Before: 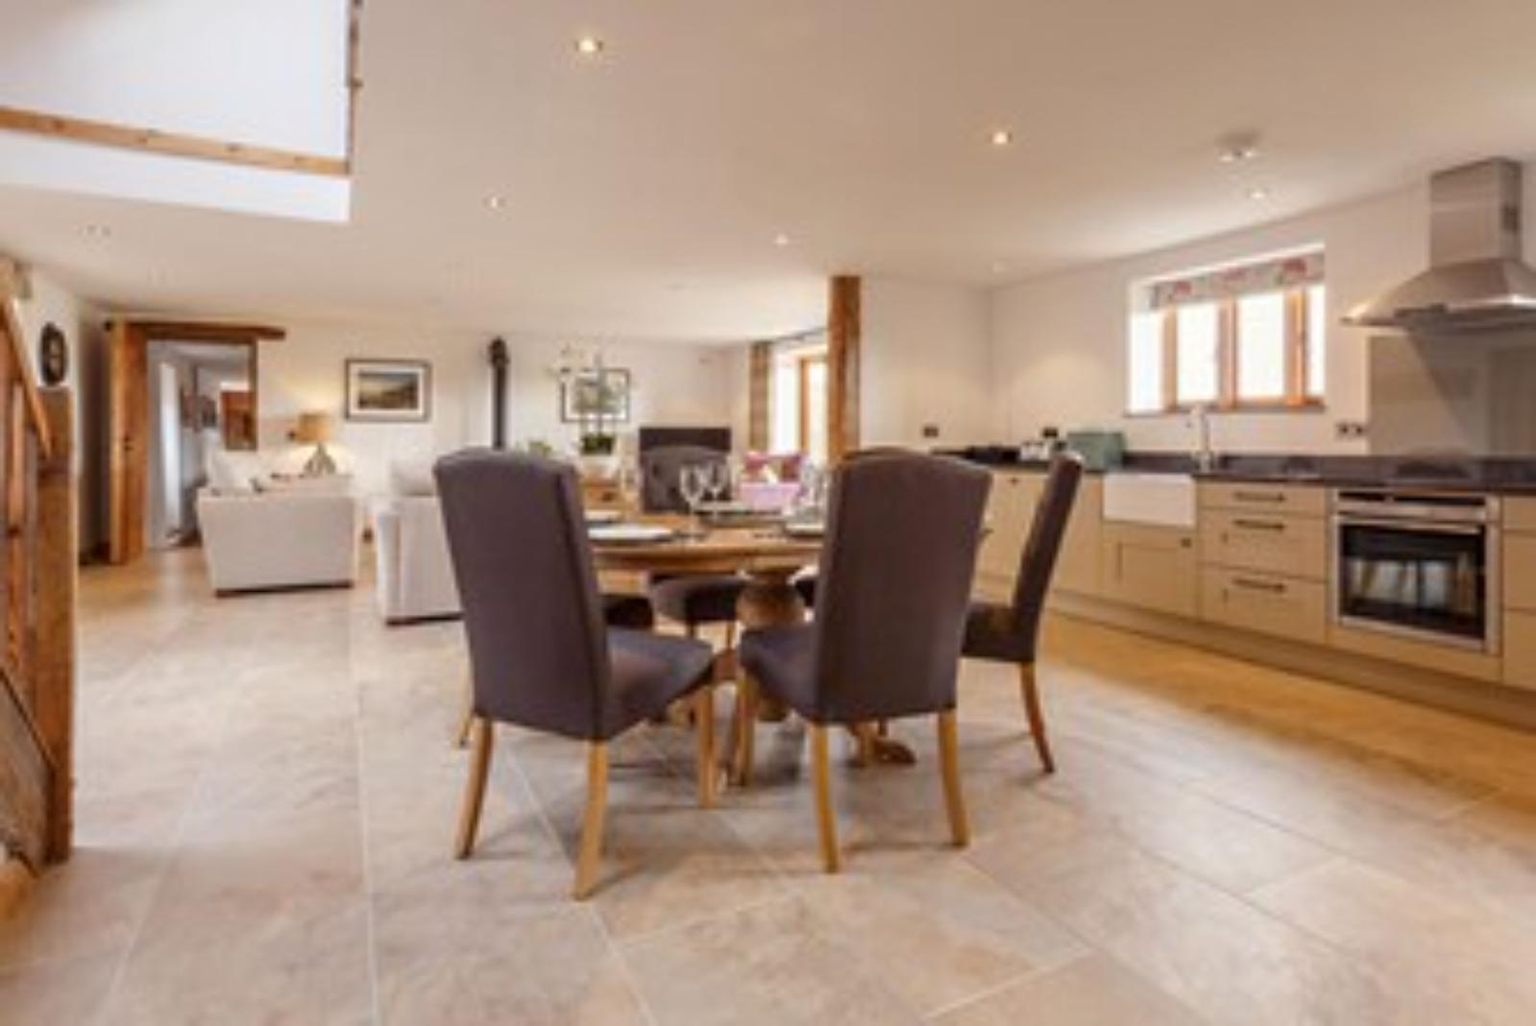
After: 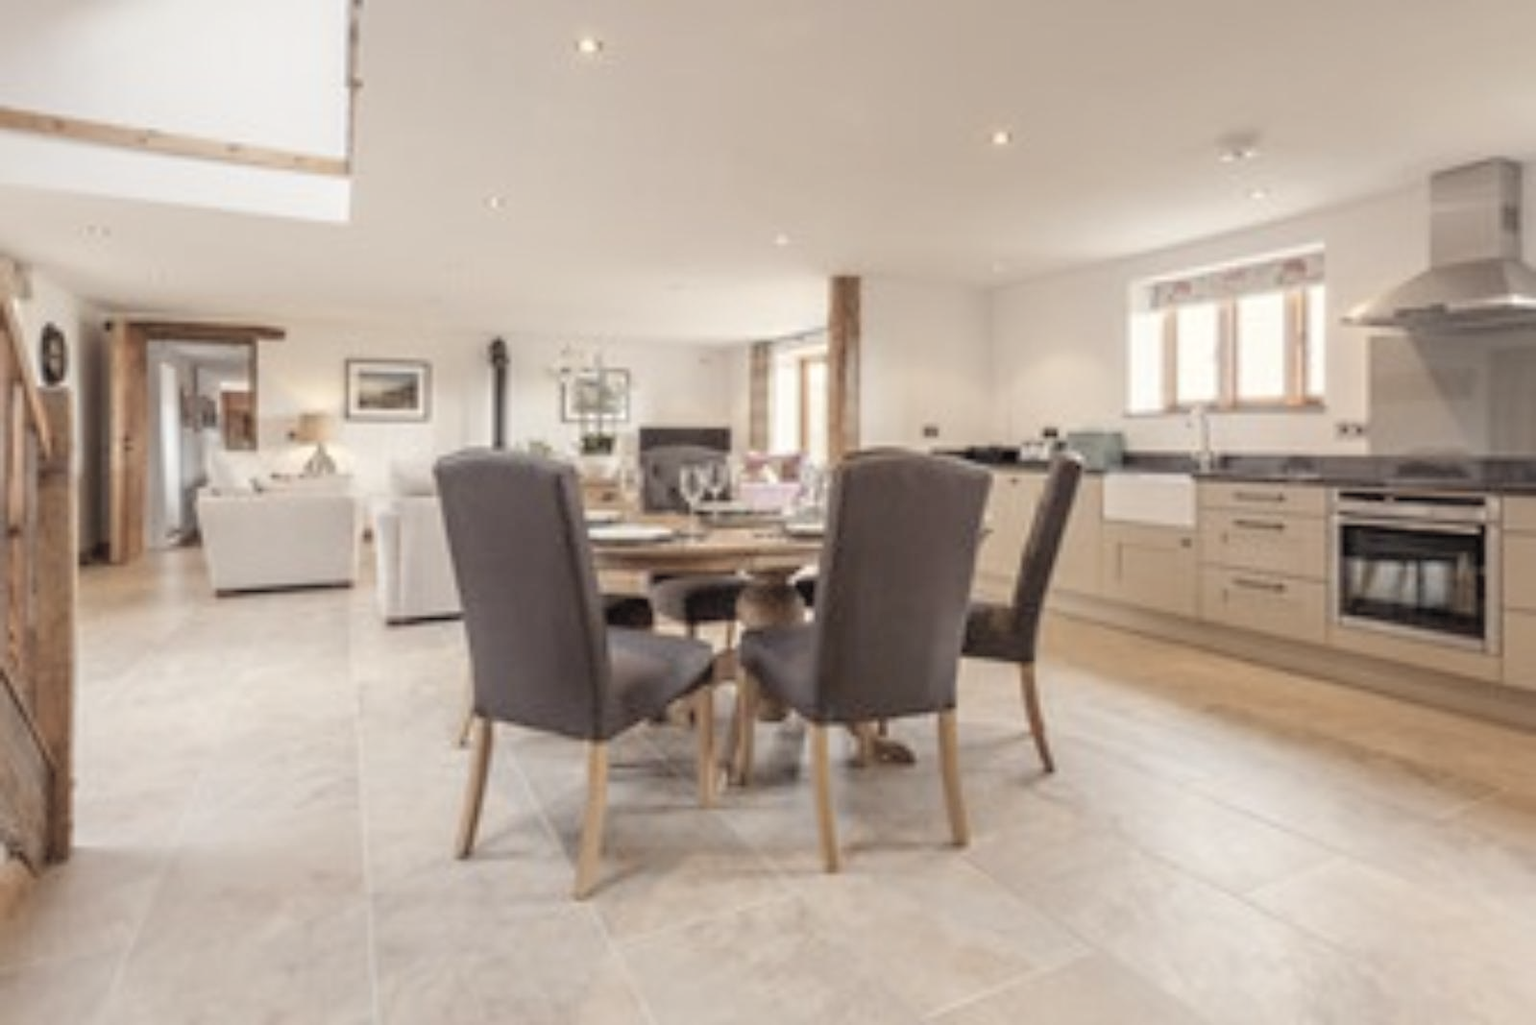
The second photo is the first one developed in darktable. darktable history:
contrast brightness saturation: brightness 0.18, saturation -0.5
color correction: highlights b* 3
